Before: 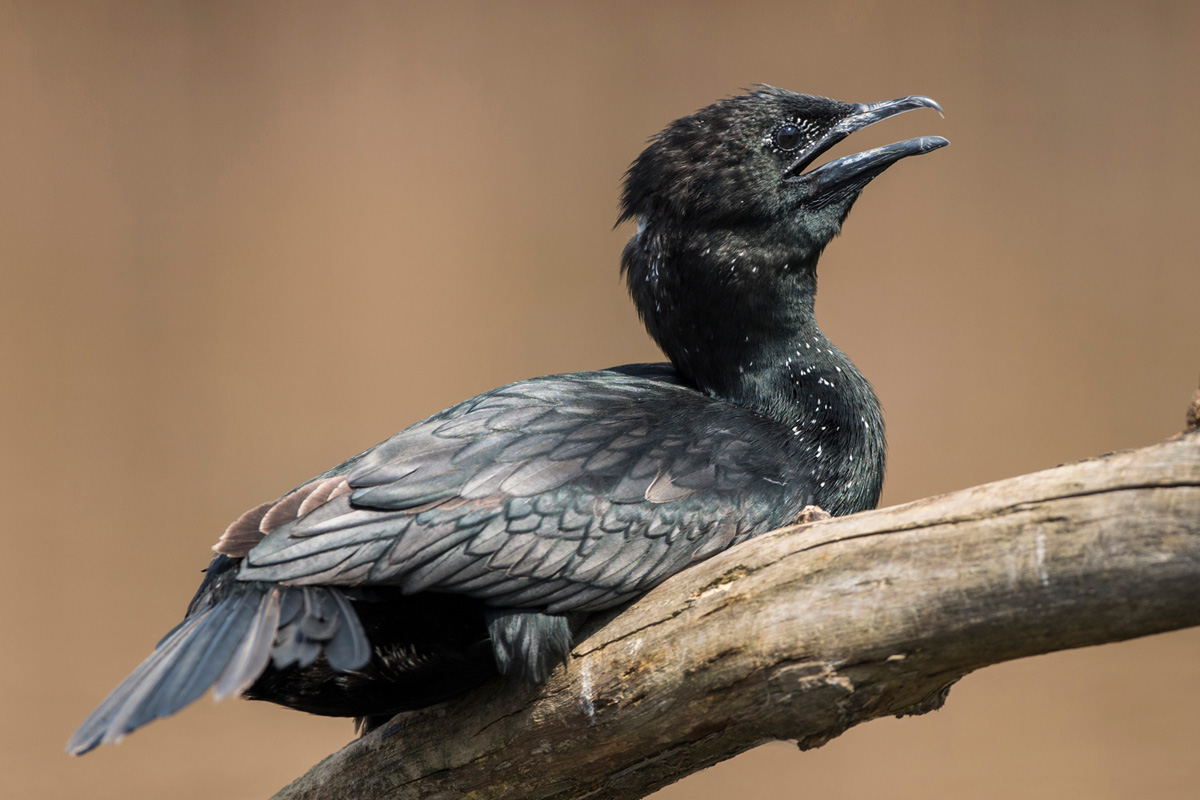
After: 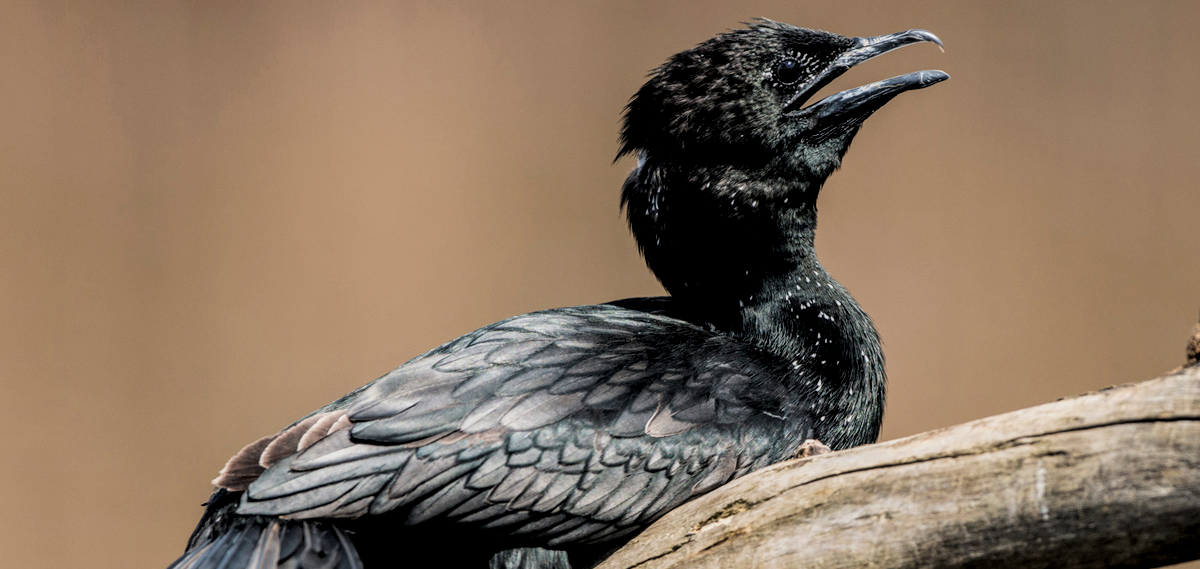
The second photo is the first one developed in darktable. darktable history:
crop and rotate: top 8.448%, bottom 20.418%
local contrast: detail 130%
filmic rgb: black relative exposure -5.02 EV, white relative exposure 3.51 EV, hardness 3.18, contrast 1.188, highlights saturation mix -48.58%
